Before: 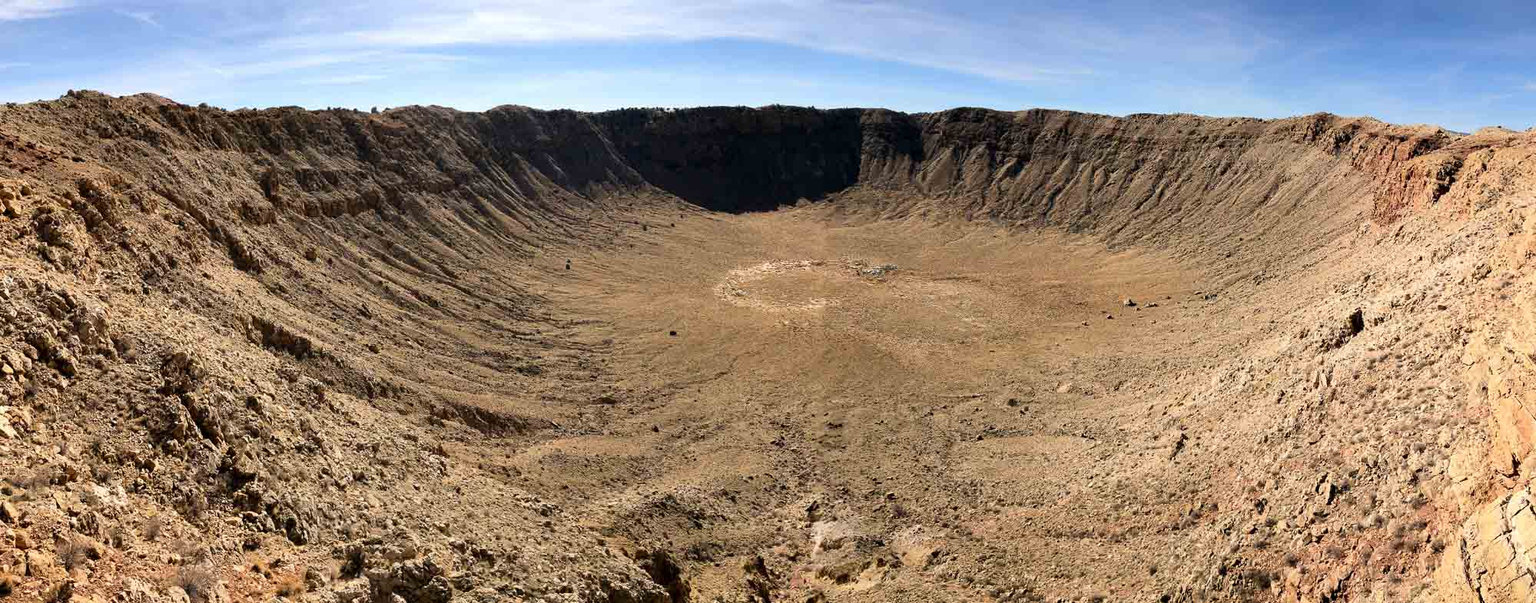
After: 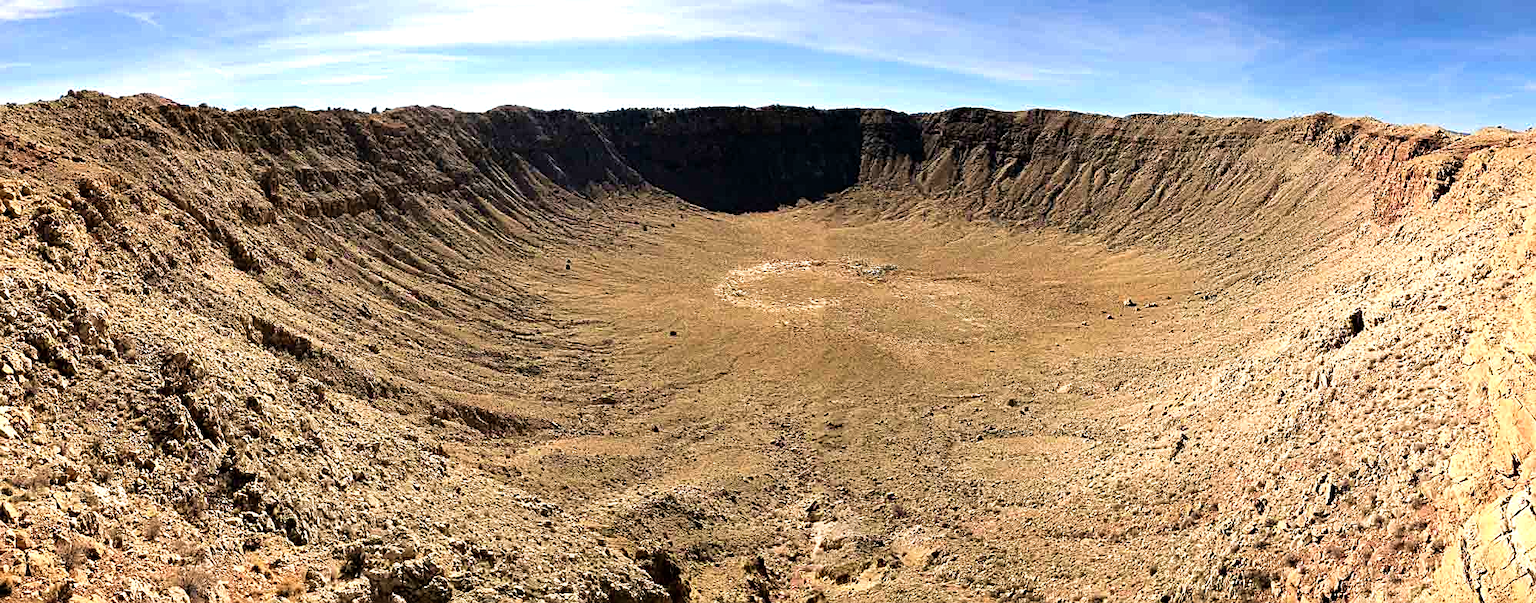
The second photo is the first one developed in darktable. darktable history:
tone equalizer: -8 EV -0.415 EV, -7 EV -0.399 EV, -6 EV -0.362 EV, -5 EV -0.259 EV, -3 EV 0.221 EV, -2 EV 0.35 EV, -1 EV 0.394 EV, +0 EV 0.428 EV
velvia: on, module defaults
sharpen: on, module defaults
haze removal: compatibility mode true, adaptive false
